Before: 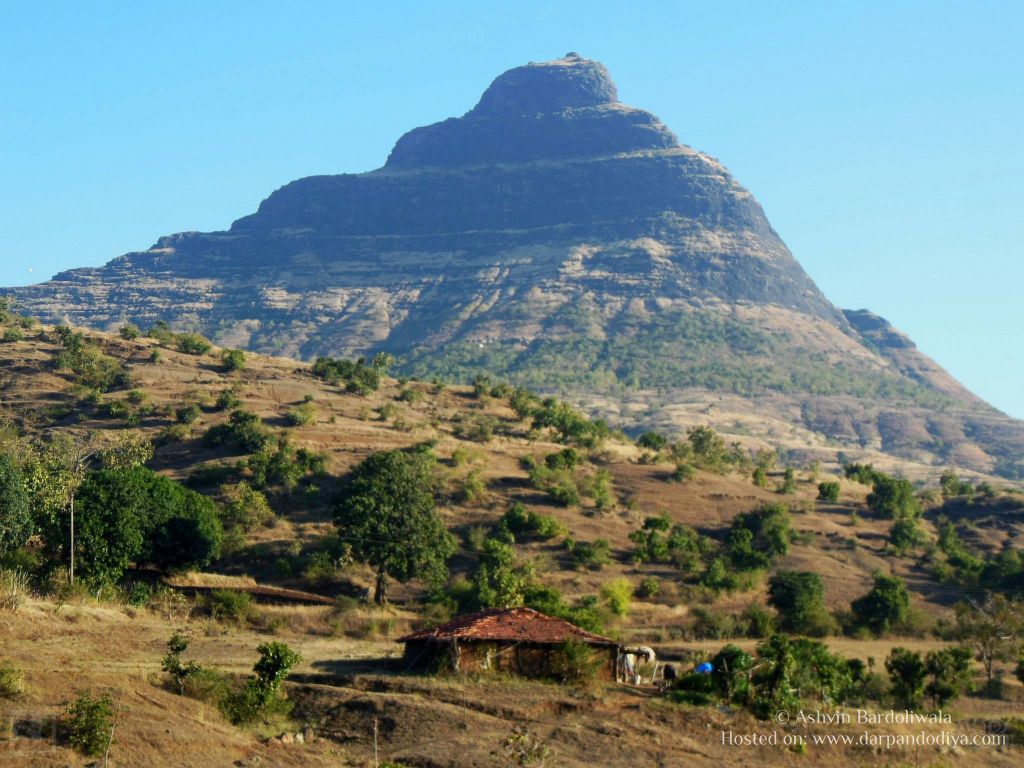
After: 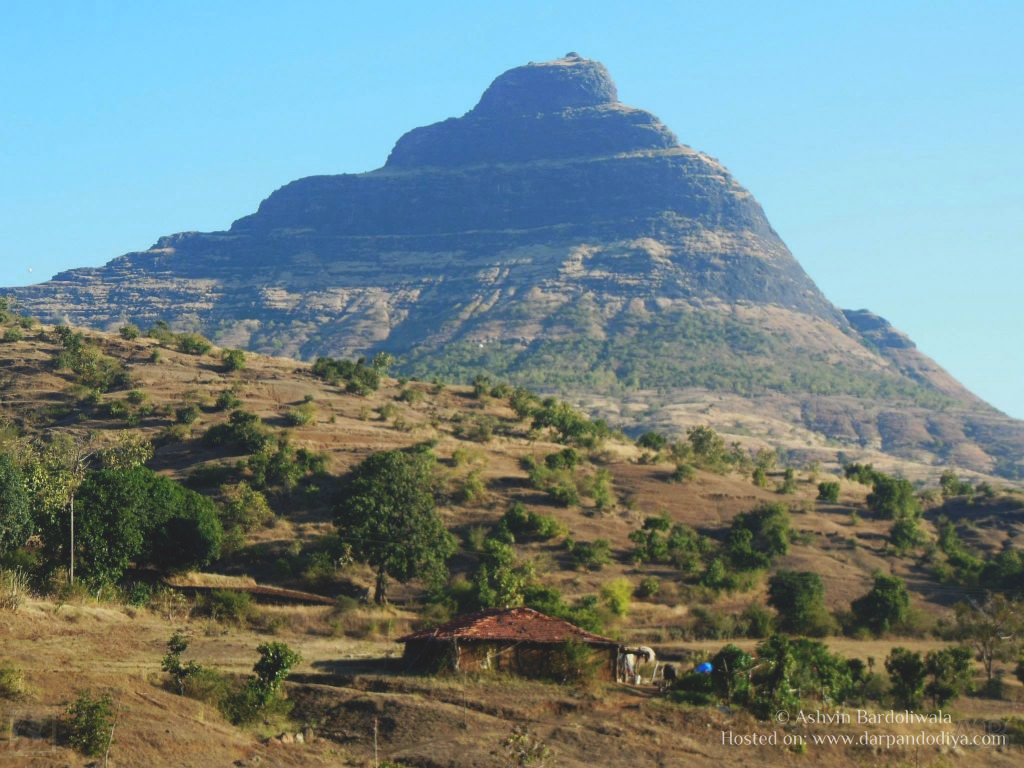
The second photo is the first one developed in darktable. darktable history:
exposure: black level correction -0.015, exposure -0.125 EV, compensate highlight preservation false
color zones: curves: ch0 [(0.068, 0.464) (0.25, 0.5) (0.48, 0.508) (0.75, 0.536) (0.886, 0.476) (0.967, 0.456)]; ch1 [(0.066, 0.456) (0.25, 0.5) (0.616, 0.508) (0.746, 0.56) (0.934, 0.444)]
